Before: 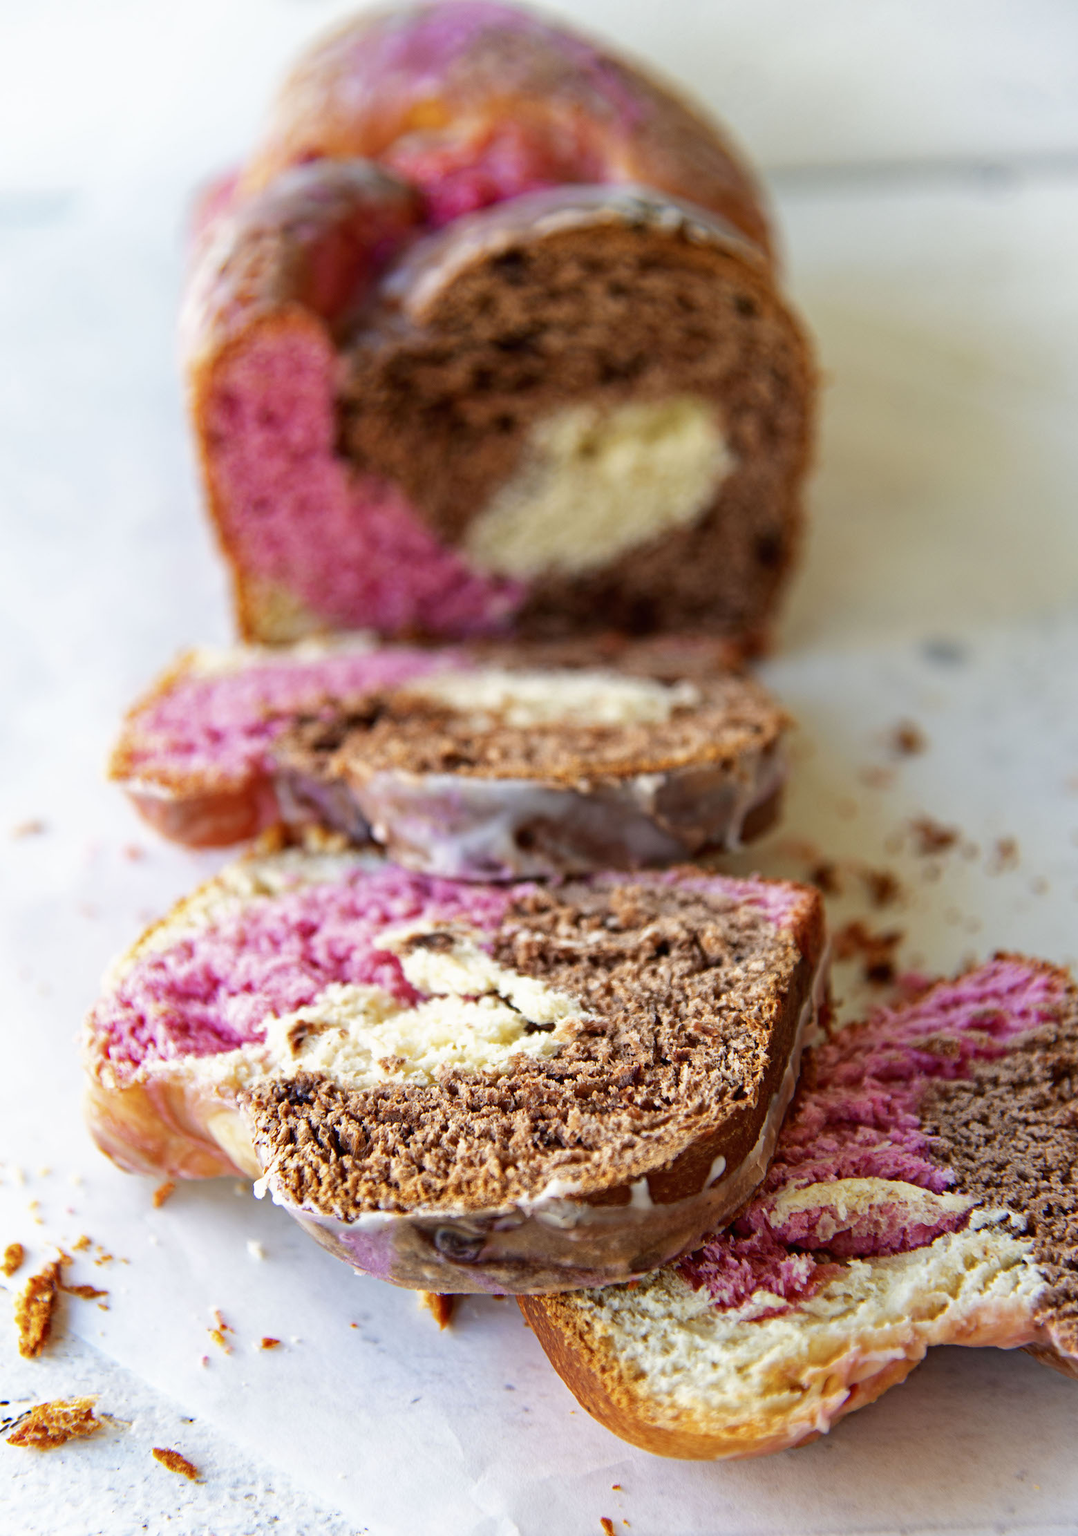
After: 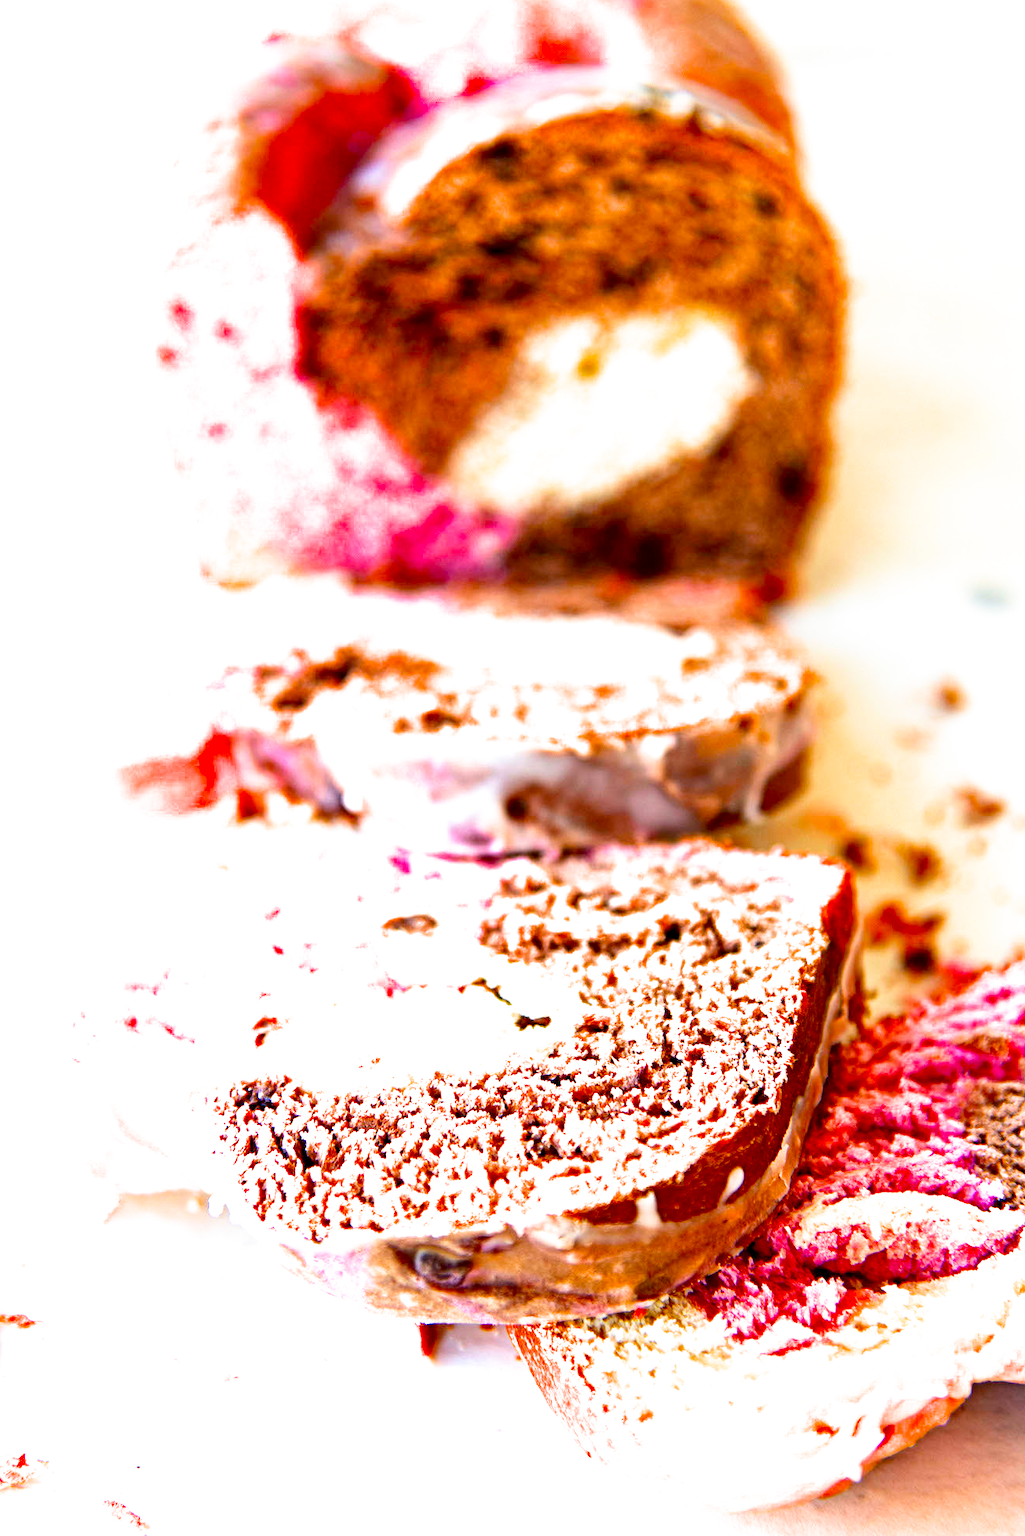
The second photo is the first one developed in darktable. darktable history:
filmic rgb: black relative exposure -12 EV, white relative exposure 2.8 EV, threshold 3 EV, target black luminance 0%, hardness 8.06, latitude 70.41%, contrast 1.14, highlights saturation mix 10%, shadows ↔ highlights balance -0.388%, color science v4 (2020), iterations of high-quality reconstruction 10, contrast in shadows soft, contrast in highlights soft, enable highlight reconstruction true
crop: left 6.446%, top 8.188%, right 9.538%, bottom 3.548%
tone equalizer: on, module defaults
exposure: black level correction 0, exposure 1.625 EV, compensate exposure bias true, compensate highlight preservation false
